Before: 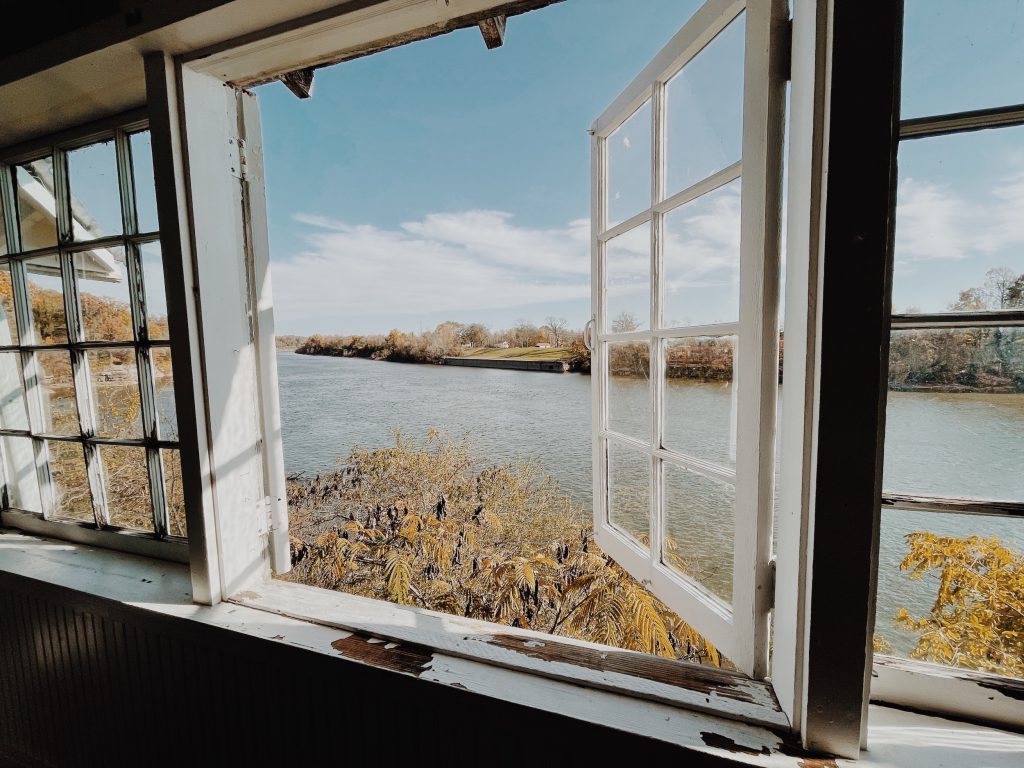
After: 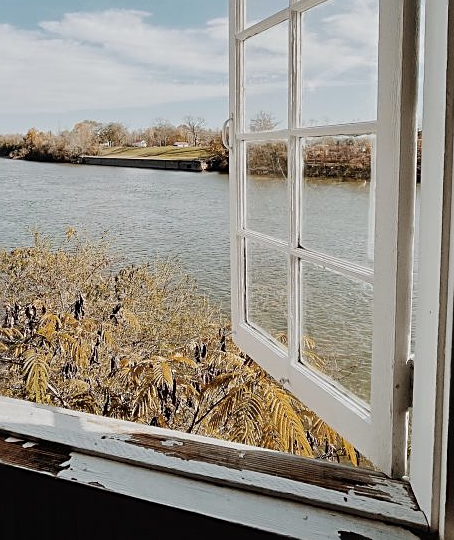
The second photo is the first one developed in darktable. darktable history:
sharpen: on, module defaults
crop: left 35.432%, top 26.233%, right 20.145%, bottom 3.432%
contrast brightness saturation: saturation -0.05
